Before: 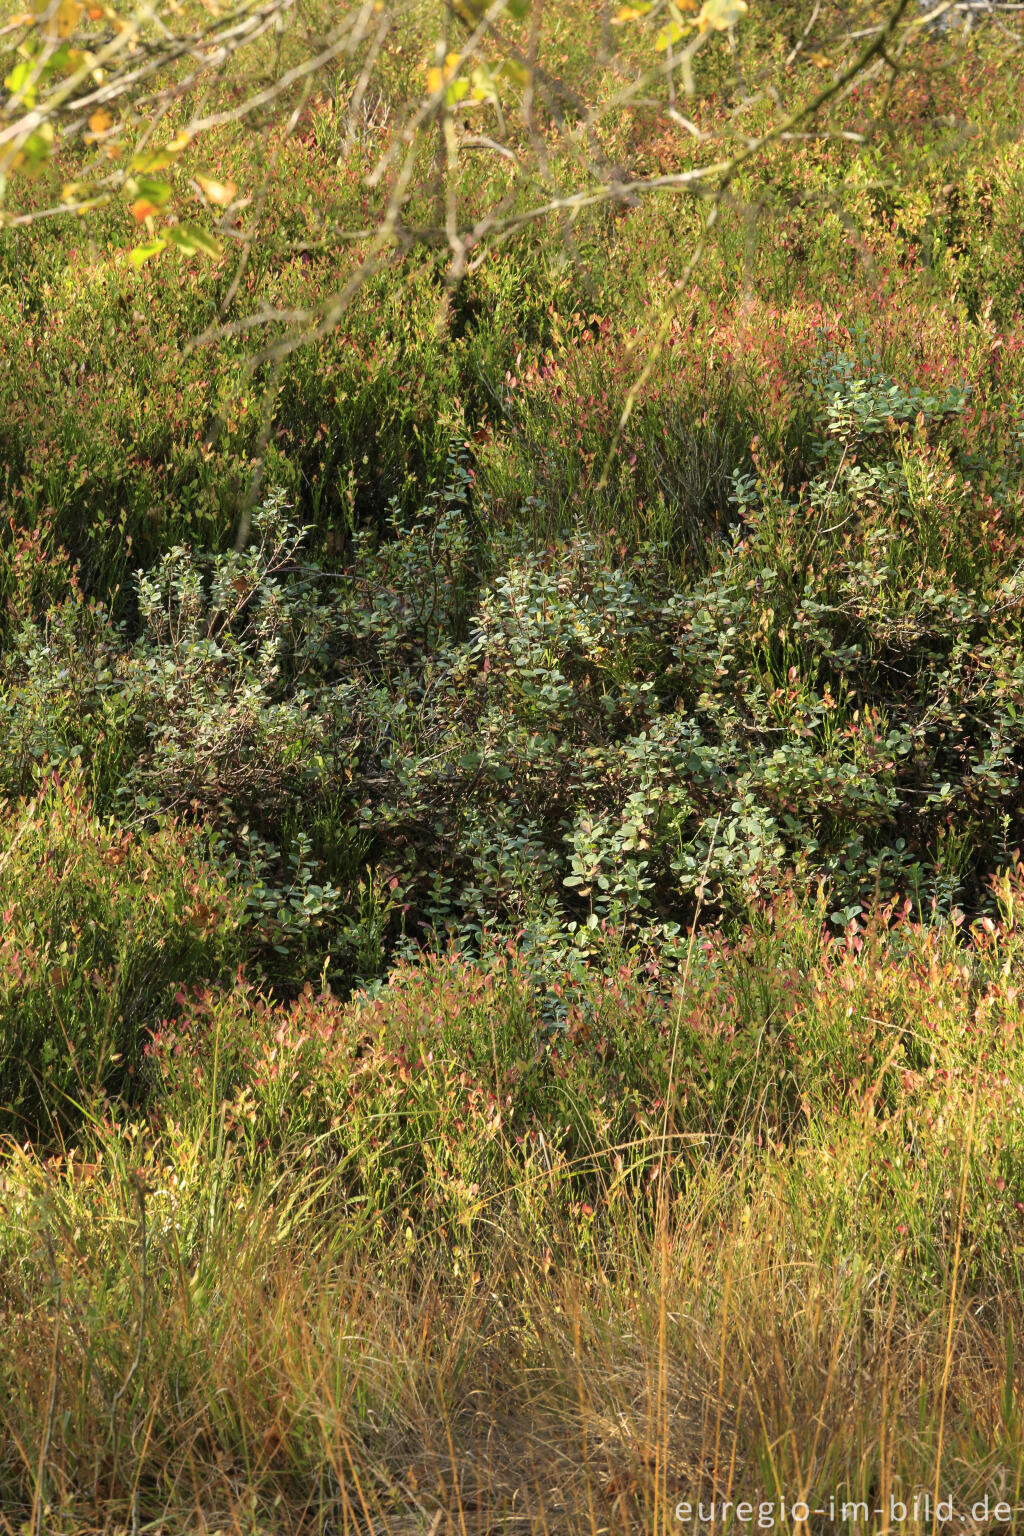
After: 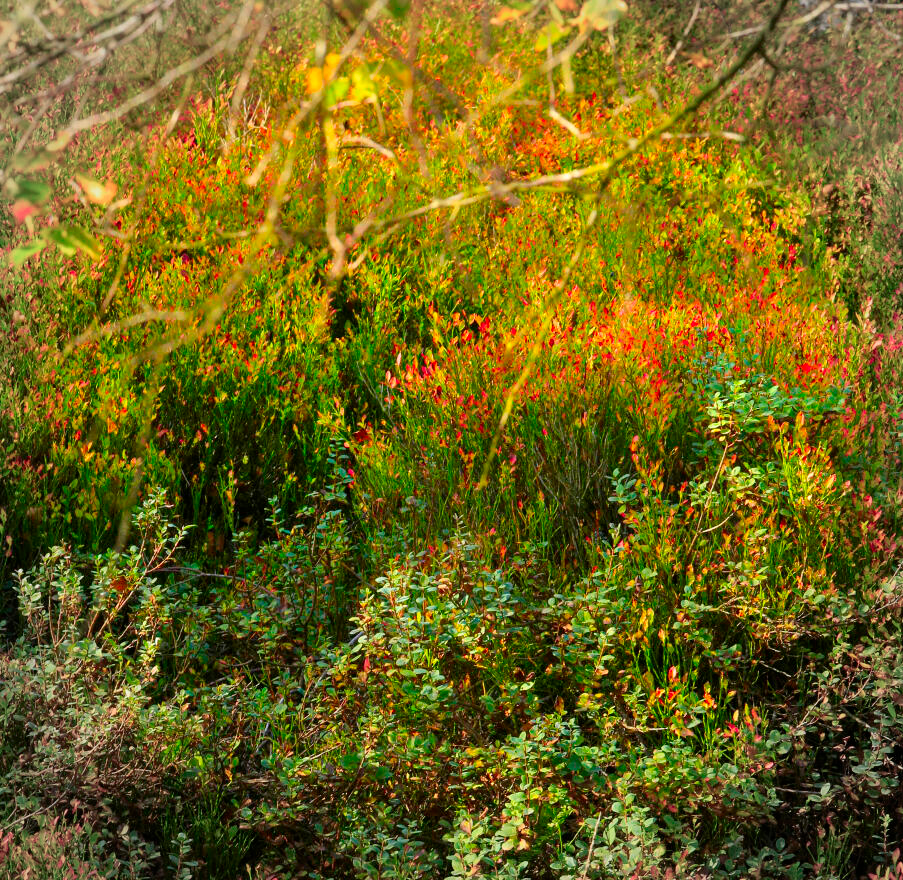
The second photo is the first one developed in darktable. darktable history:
vignetting: fall-off radius 32.77%, brightness -0.266
color correction: highlights b* -0.045, saturation 1.86
crop and rotate: left 11.719%, bottom 42.694%
